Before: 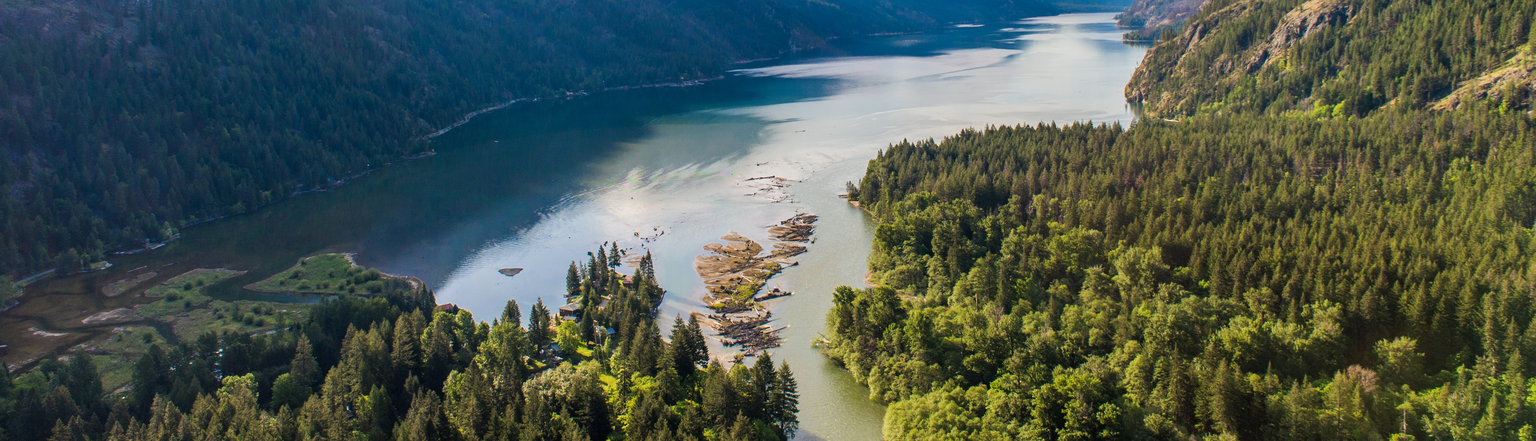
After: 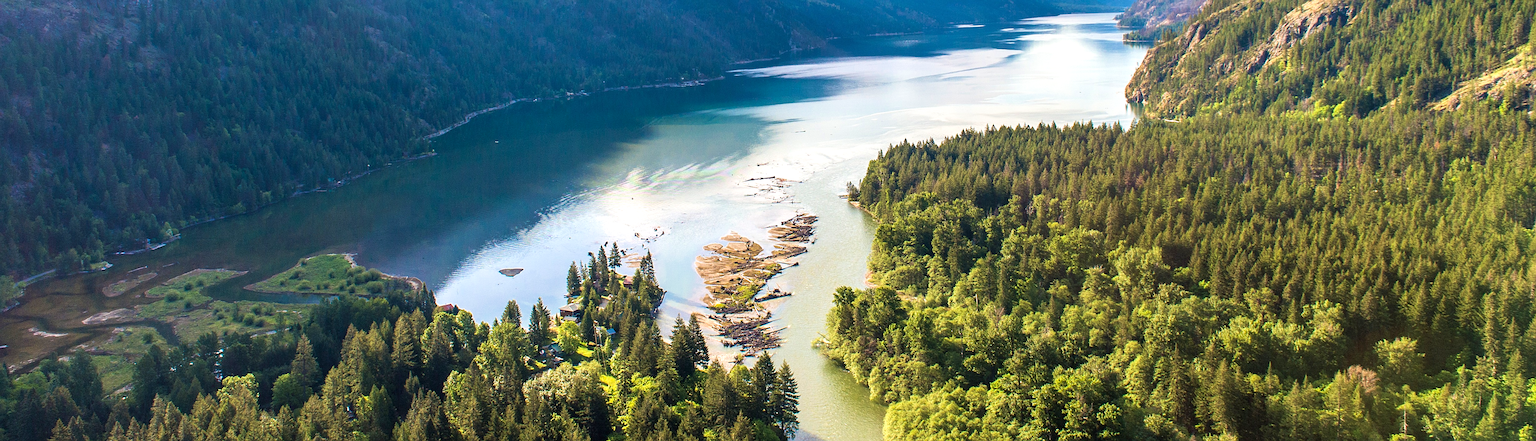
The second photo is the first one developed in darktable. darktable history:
velvia: on, module defaults
sharpen: on, module defaults
exposure: exposure 0.671 EV, compensate highlight preservation false
